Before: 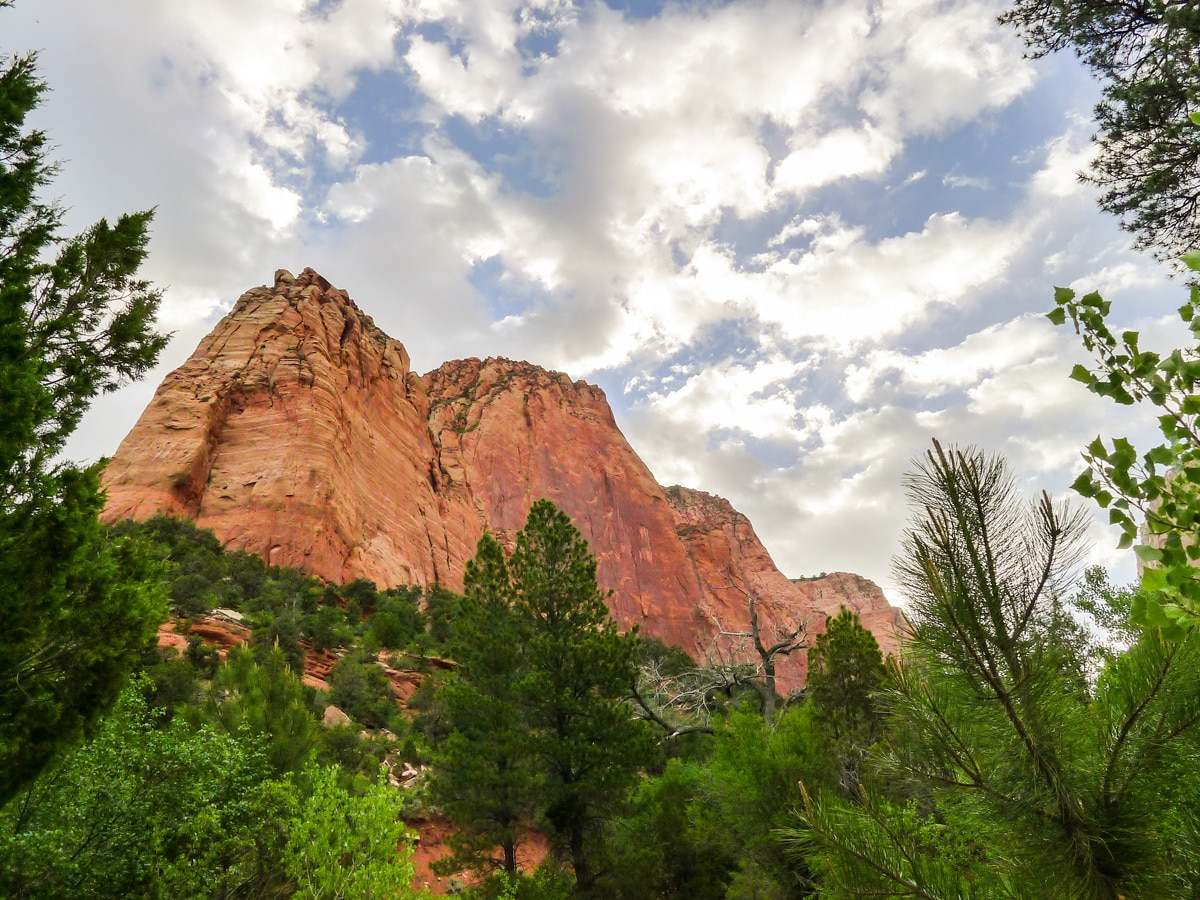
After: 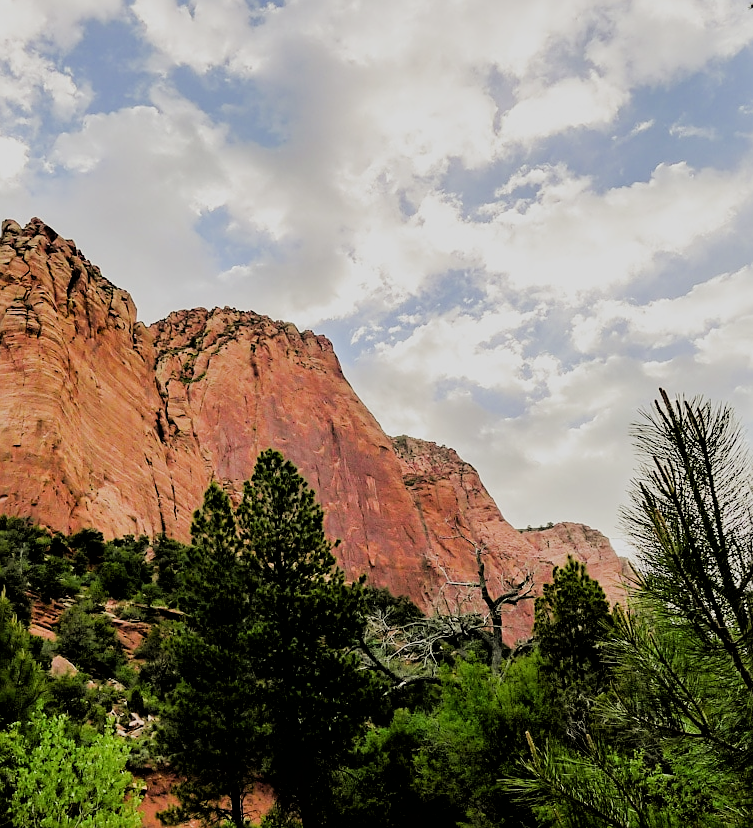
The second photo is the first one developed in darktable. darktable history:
crop and rotate: left 22.831%, top 5.635%, right 14.386%, bottom 2.282%
sharpen: on, module defaults
filmic rgb: black relative exposure -2.79 EV, white relative exposure 4.56 EV, threshold 2.97 EV, hardness 1.75, contrast 1.242, enable highlight reconstruction true
